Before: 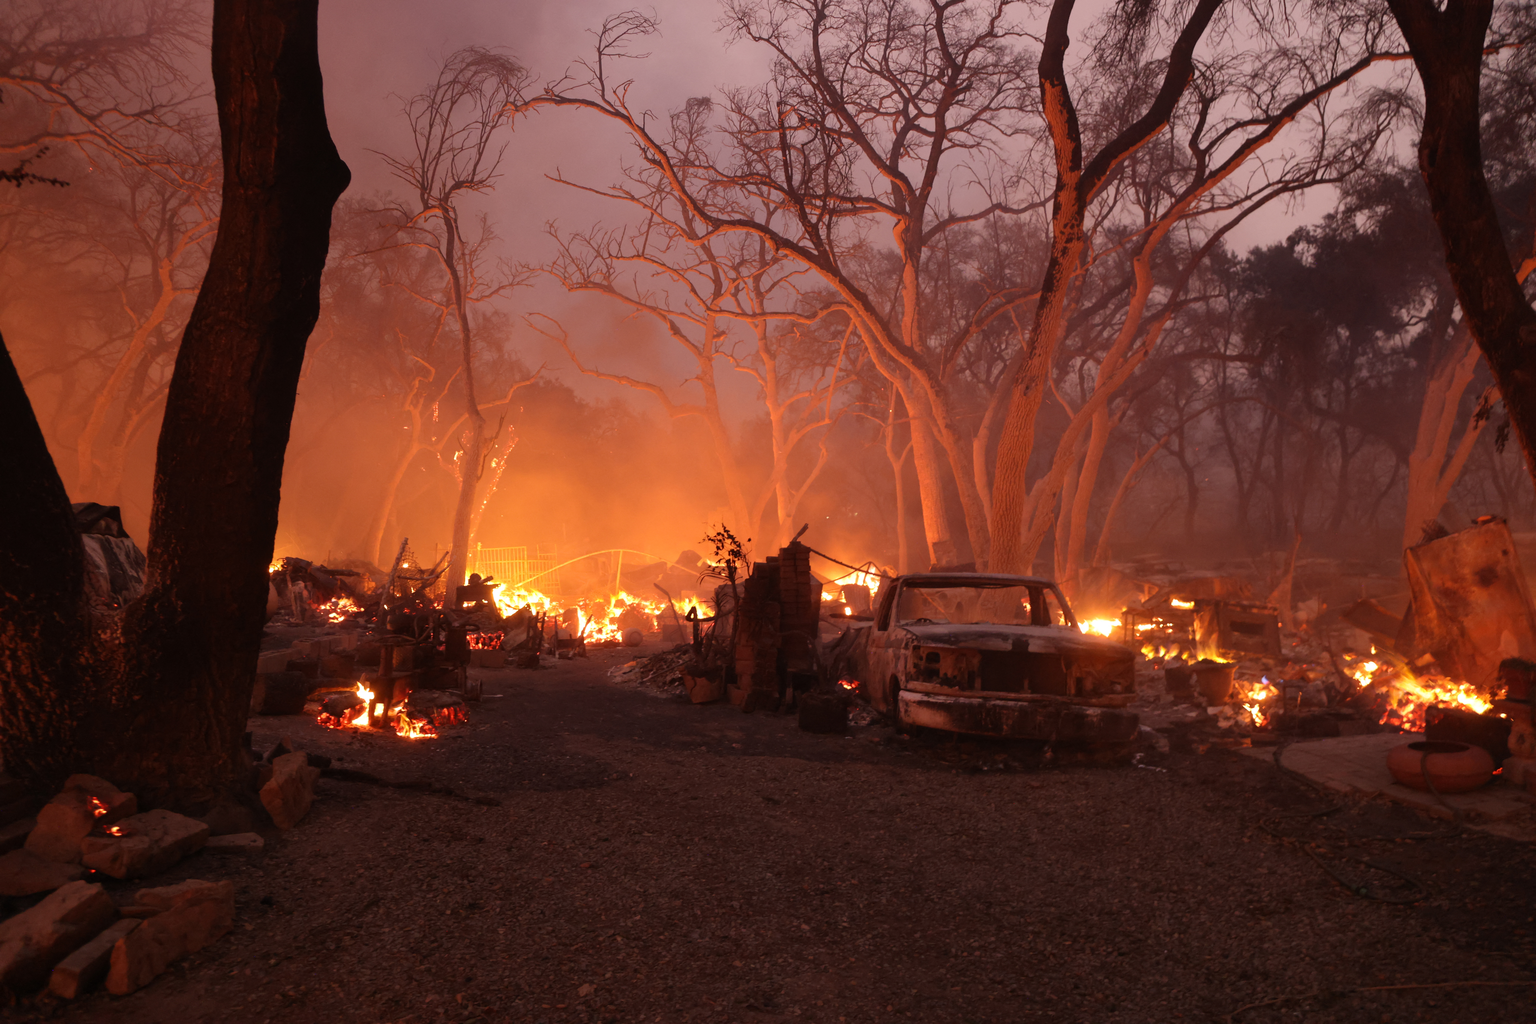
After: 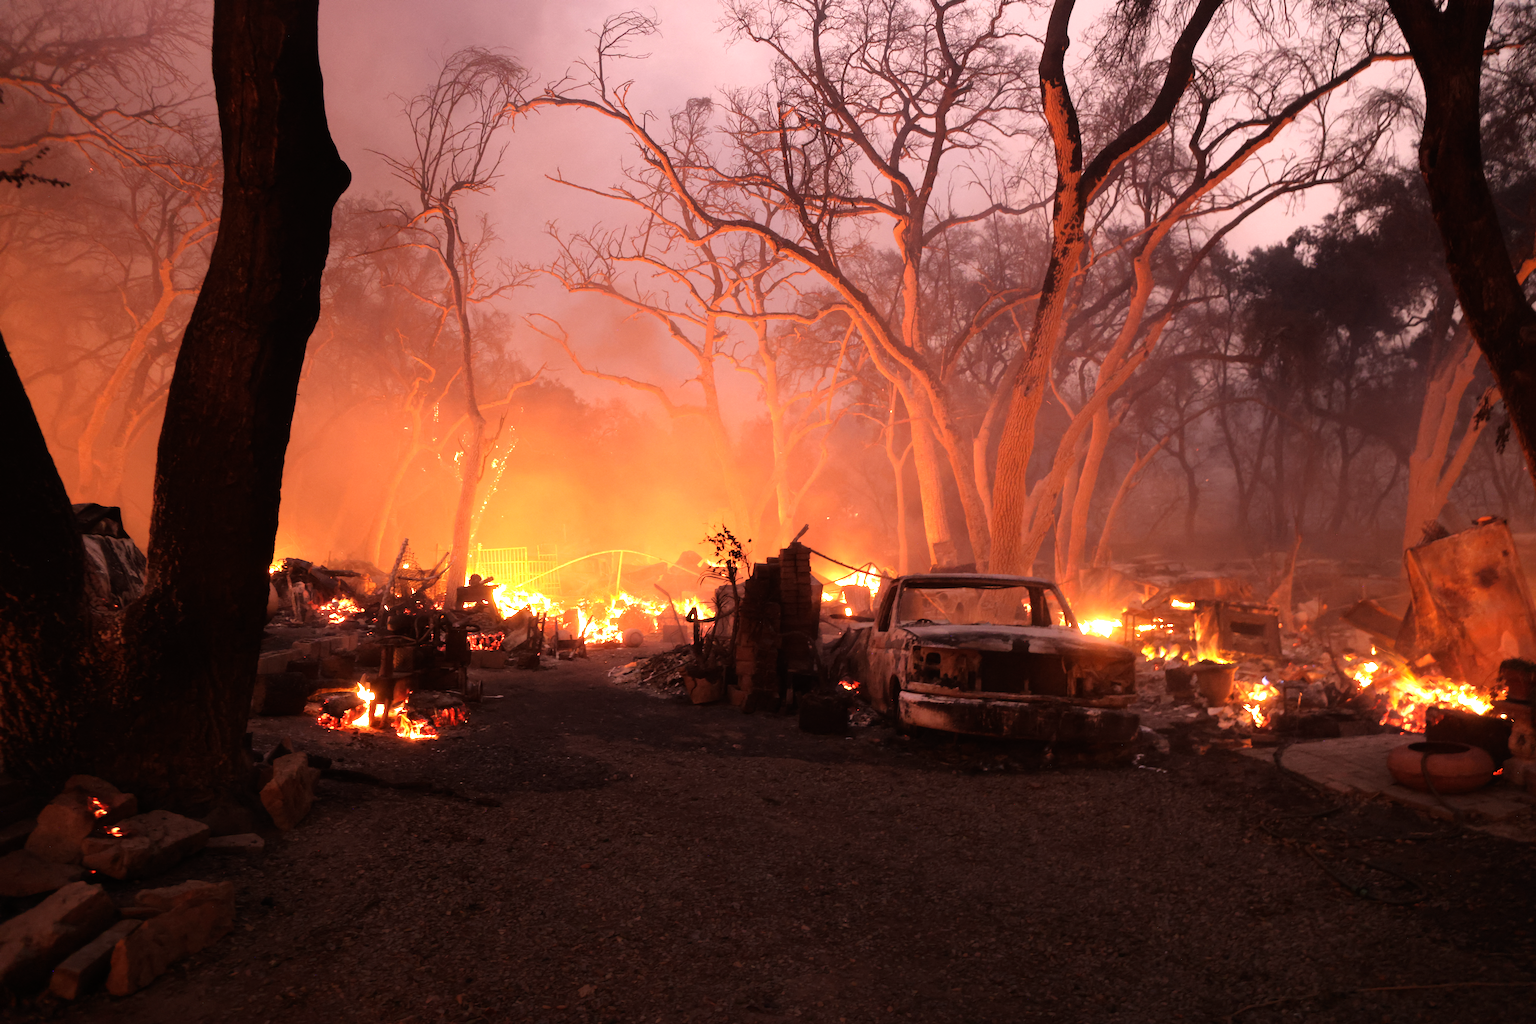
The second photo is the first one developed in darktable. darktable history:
tone equalizer: -8 EV -1.06 EV, -7 EV -1.03 EV, -6 EV -0.847 EV, -5 EV -0.59 EV, -3 EV 0.546 EV, -2 EV 0.892 EV, -1 EV 1 EV, +0 EV 1.07 EV
